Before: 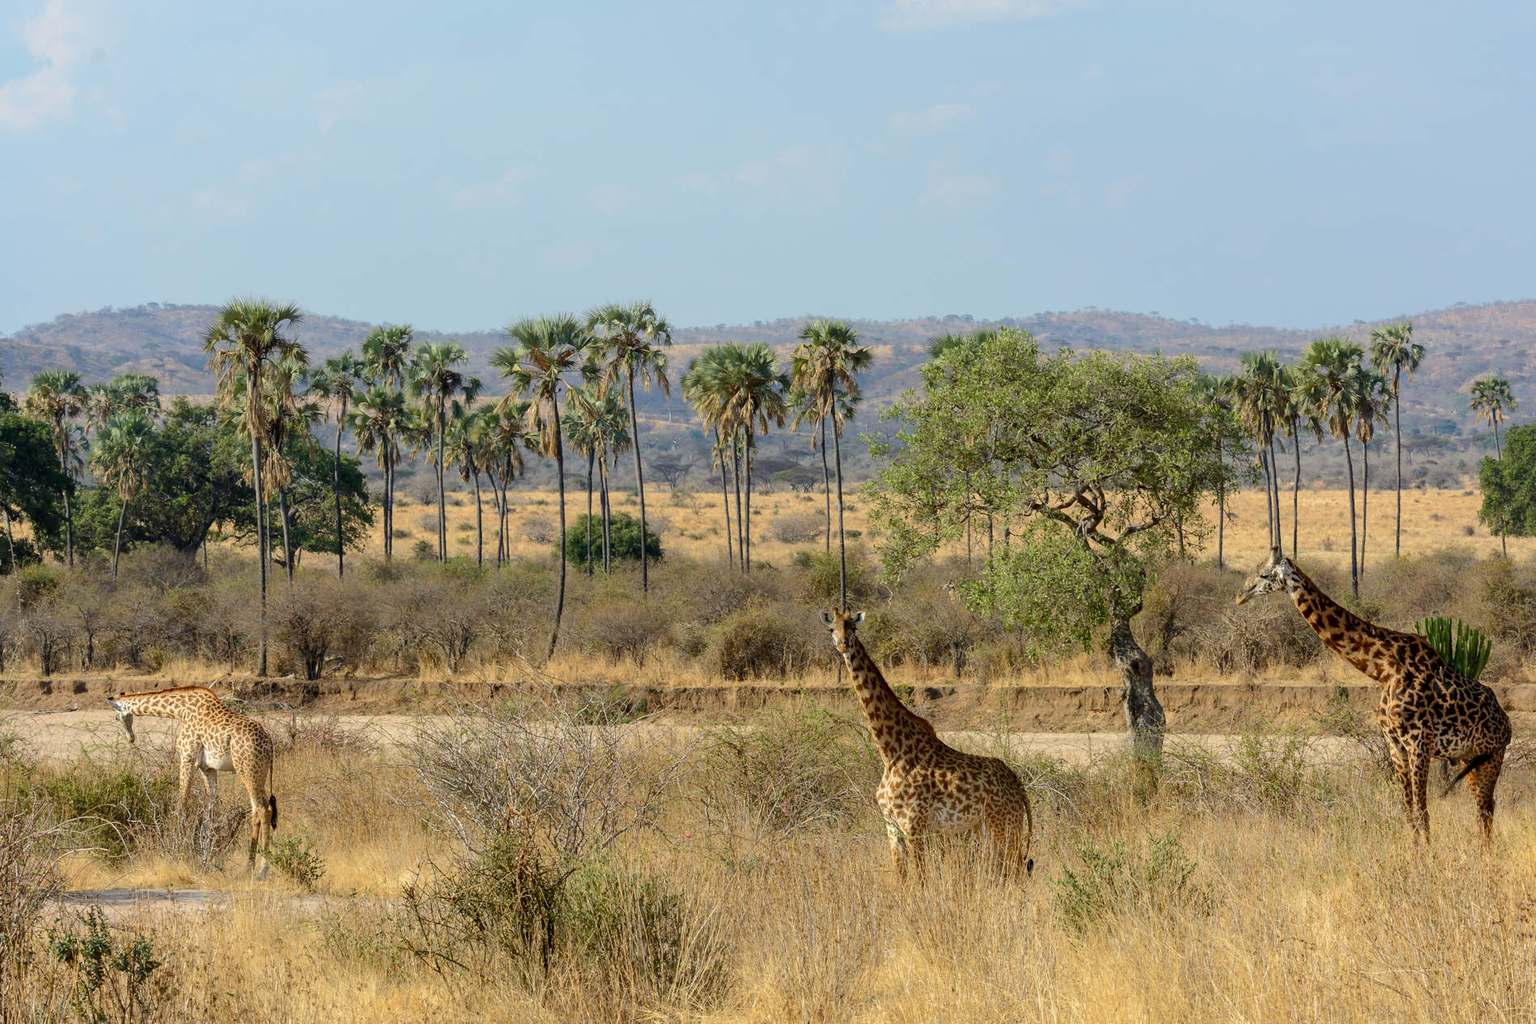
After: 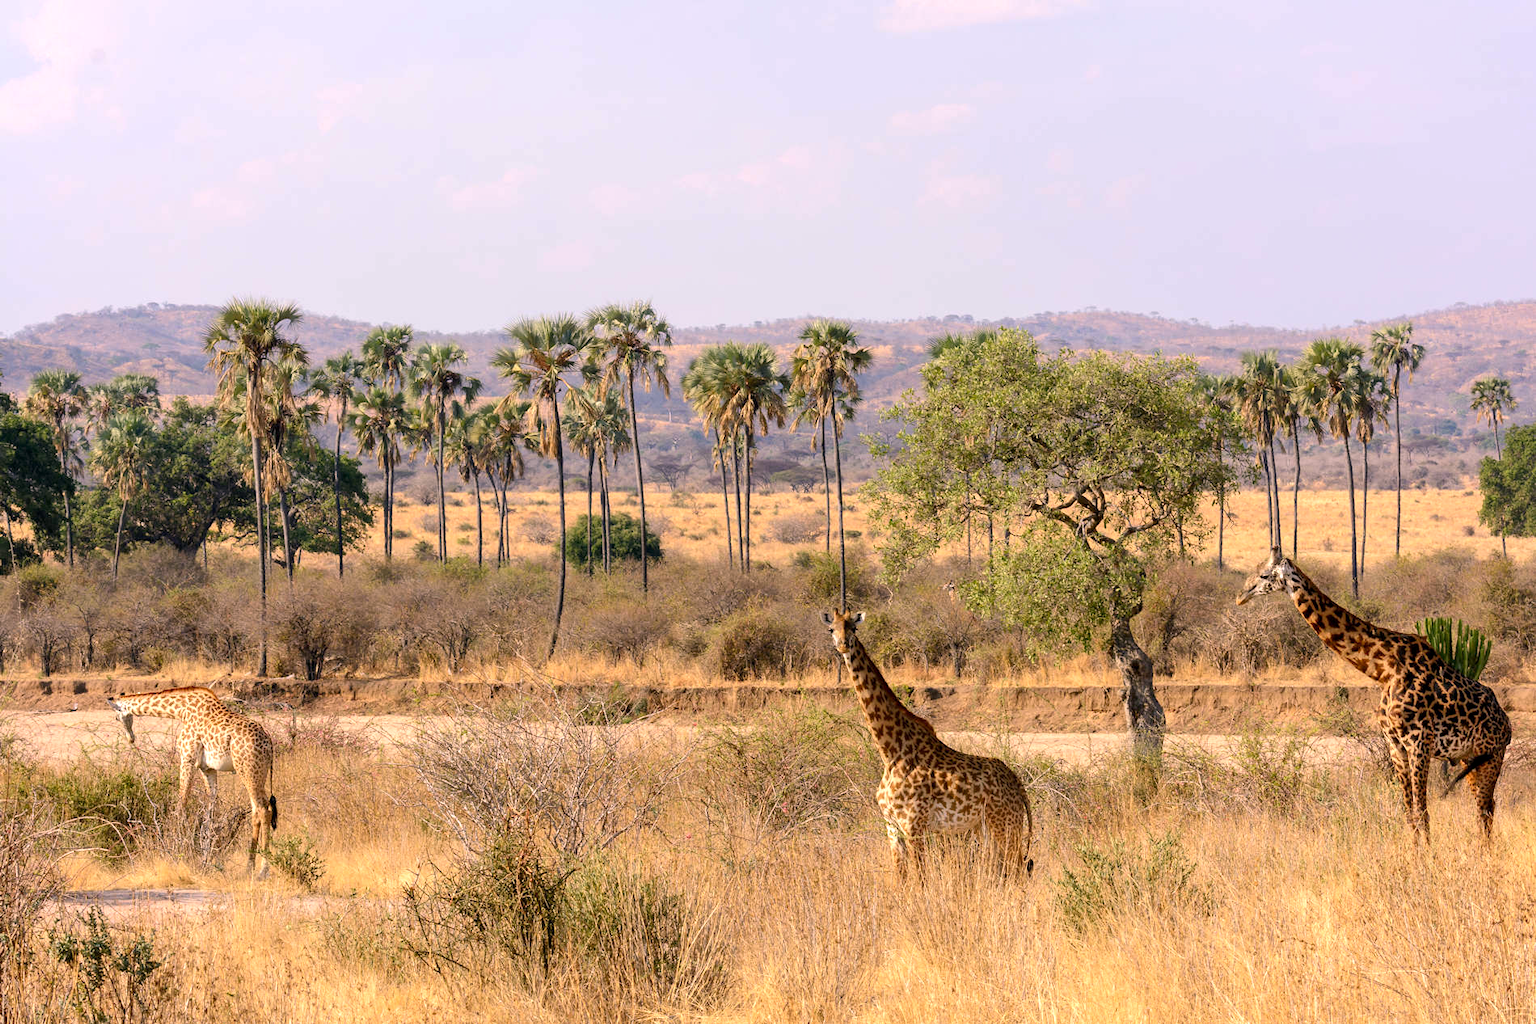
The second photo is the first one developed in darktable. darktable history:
color correction: highlights a* 14.52, highlights b* 4.84
exposure: black level correction 0.001, exposure 0.5 EV, compensate exposure bias true, compensate highlight preservation false
